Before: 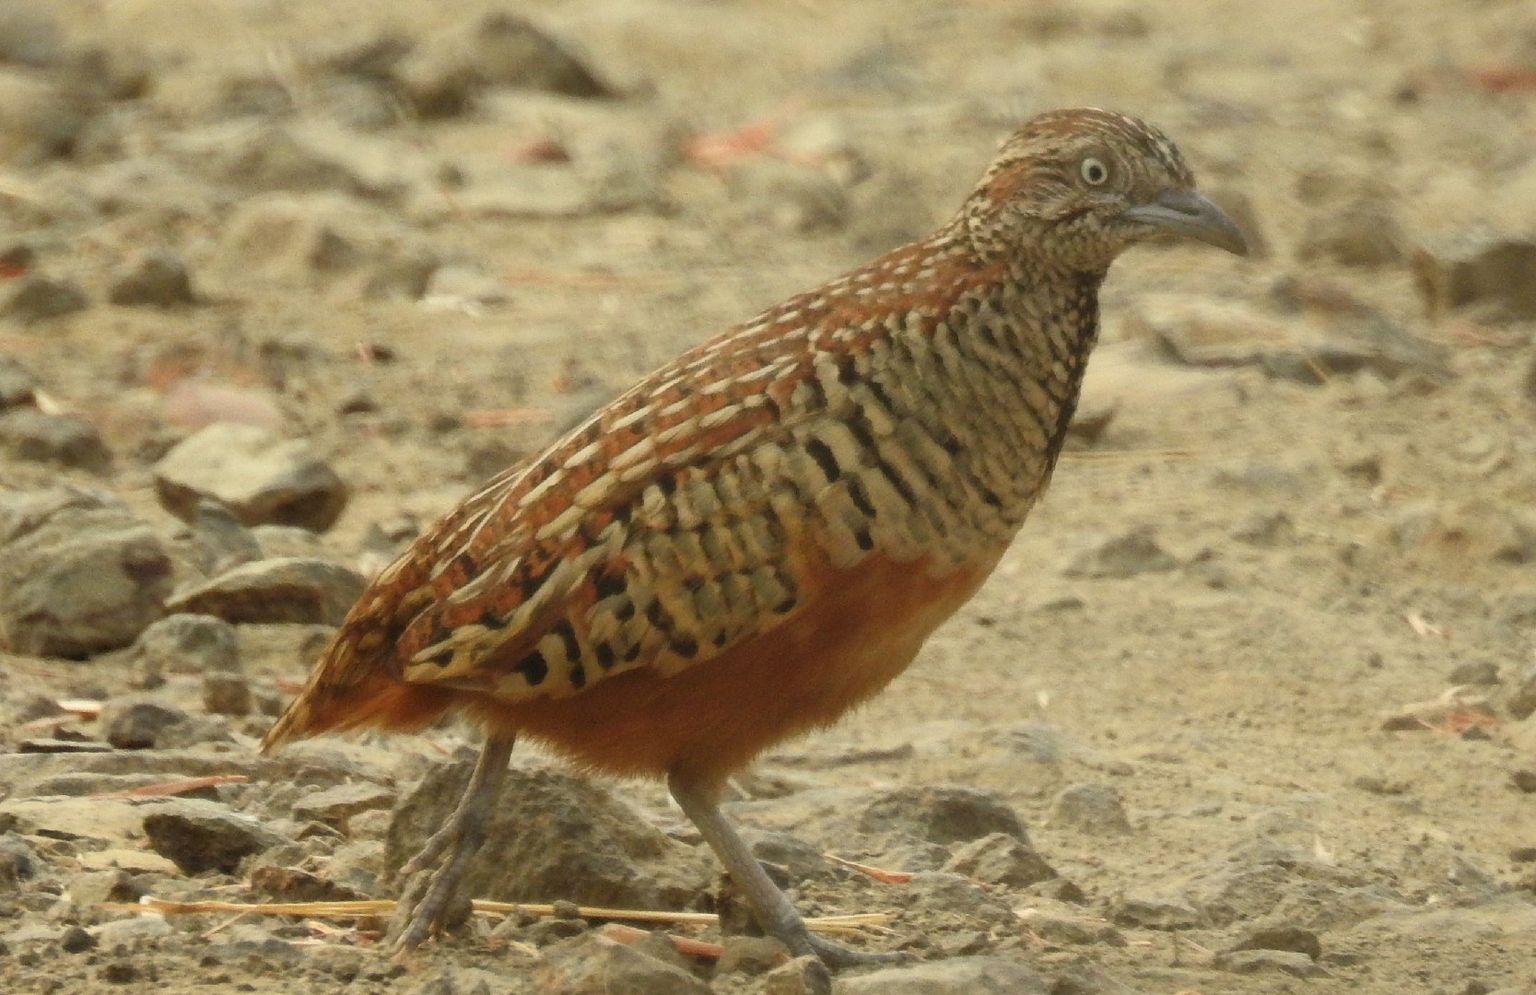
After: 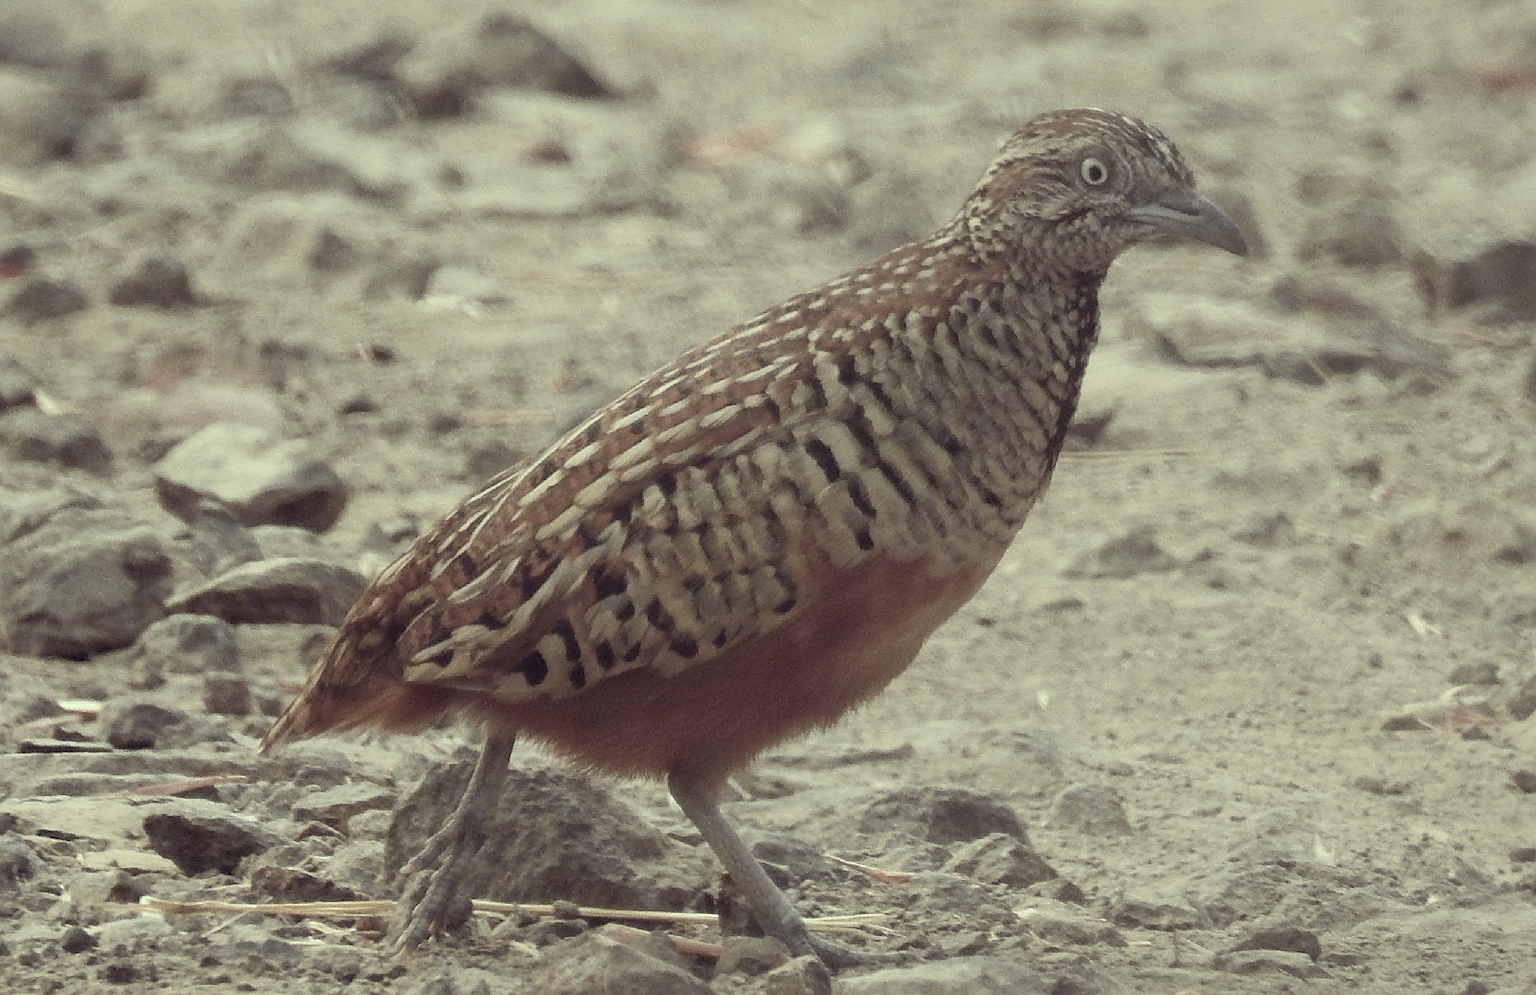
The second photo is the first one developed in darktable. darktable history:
color correction: highlights a* -20.32, highlights b* 20.25, shadows a* 19.35, shadows b* -21.25, saturation 0.403
sharpen: on, module defaults
